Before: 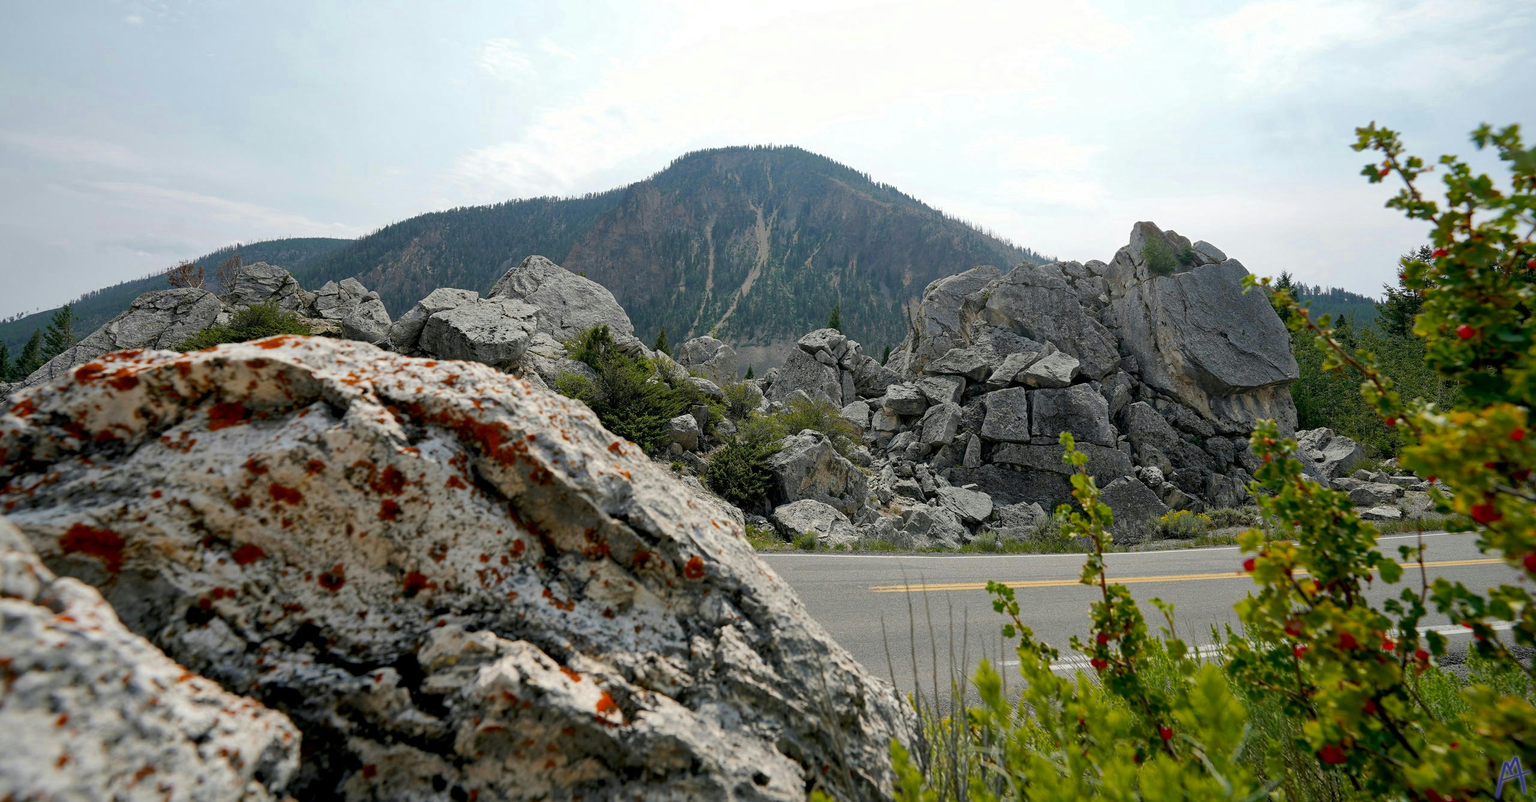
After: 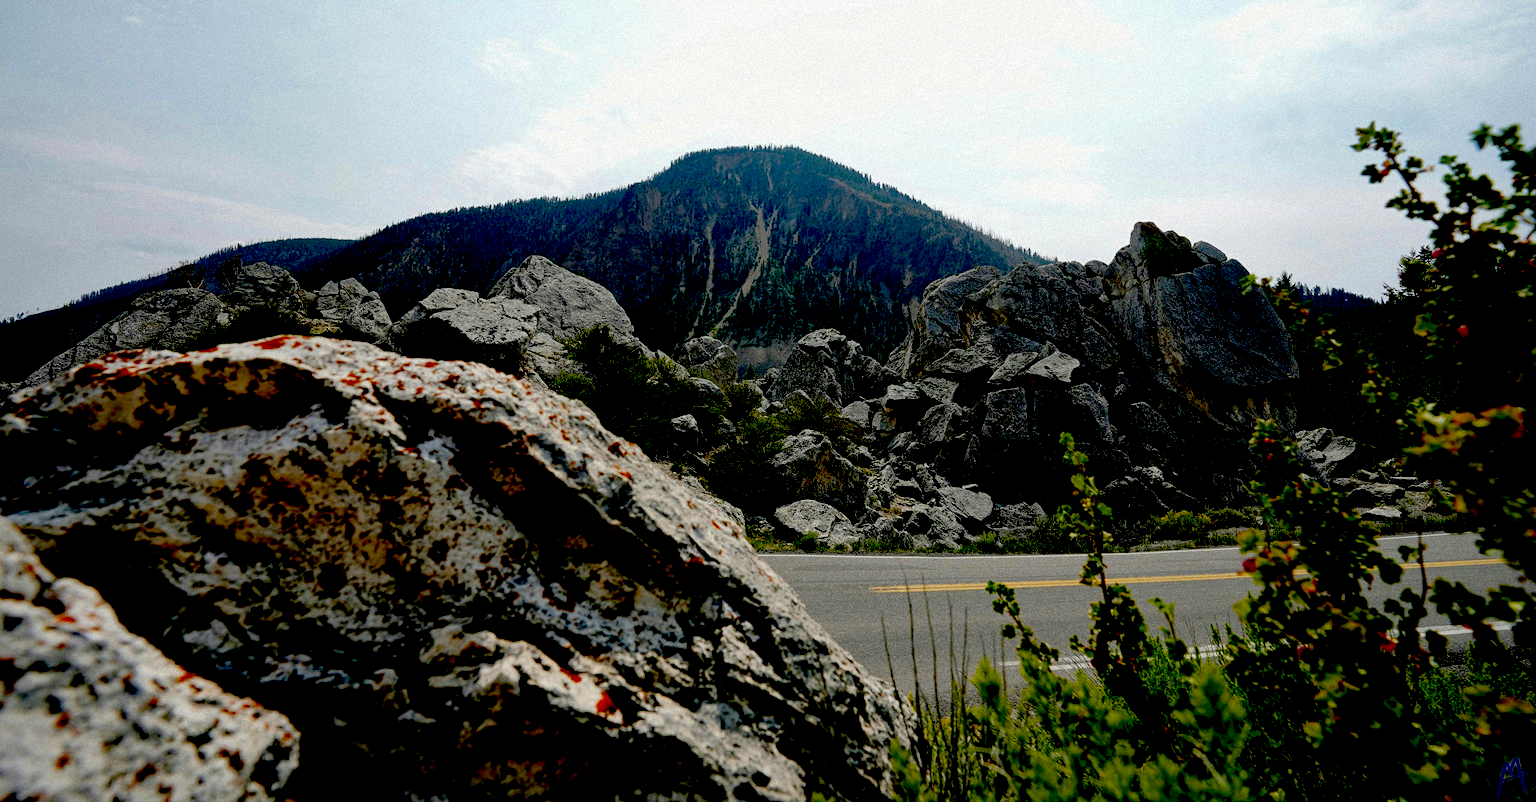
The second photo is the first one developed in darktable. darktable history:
exposure: black level correction 0.1, exposure -0.092 EV, compensate highlight preservation false
grain: mid-tones bias 0%
tone equalizer: on, module defaults
contrast equalizer: y [[0.5, 0.5, 0.468, 0.5, 0.5, 0.5], [0.5 ×6], [0.5 ×6], [0 ×6], [0 ×6]]
